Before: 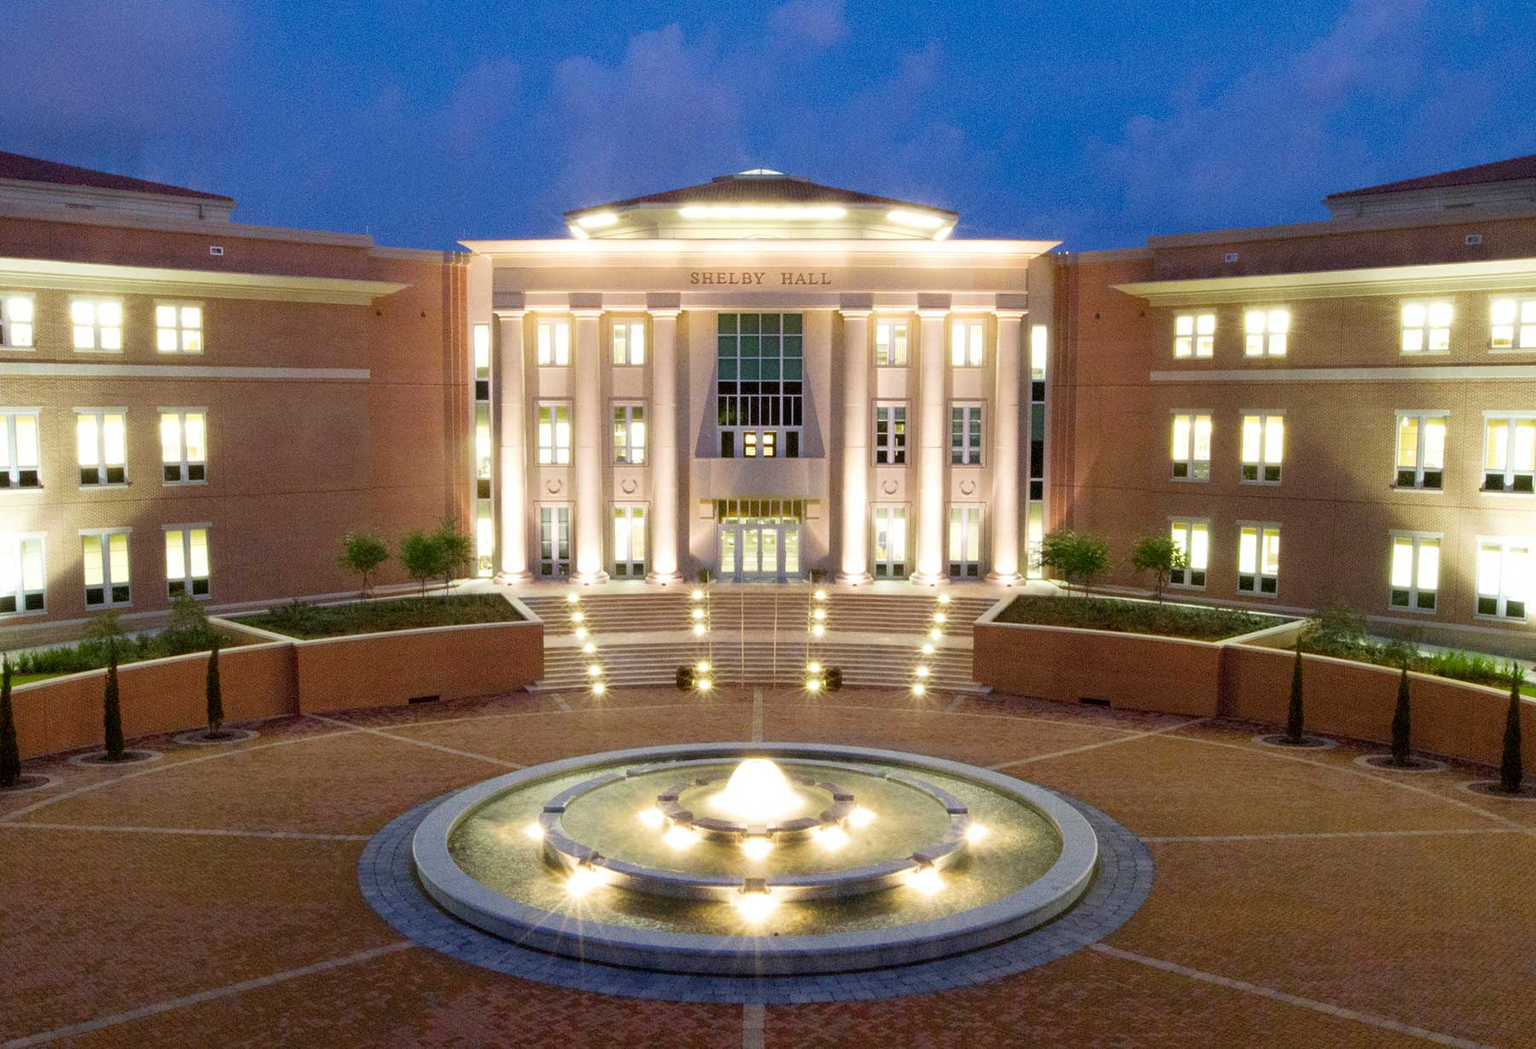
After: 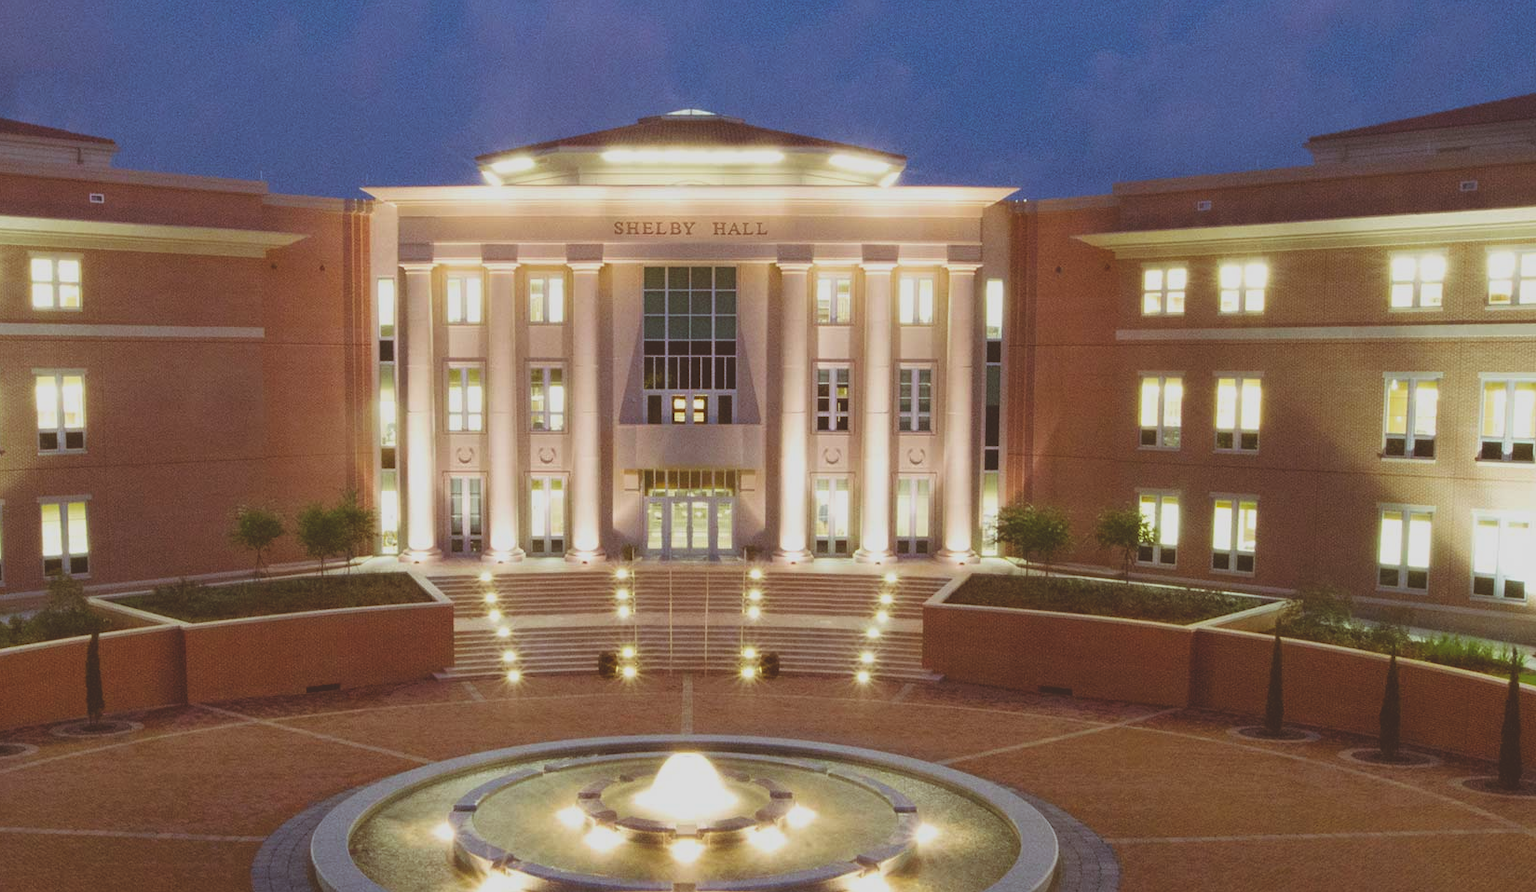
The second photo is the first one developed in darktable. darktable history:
crop: left 8.371%, top 6.618%, bottom 15.362%
exposure: black level correction -0.038, exposure -0.494 EV, compensate highlight preservation false
color balance rgb: shadows lift › chroma 9.88%, shadows lift › hue 47.38°, linear chroma grading › global chroma -14.973%, perceptual saturation grading › global saturation 17.207%, global vibrance 20%
